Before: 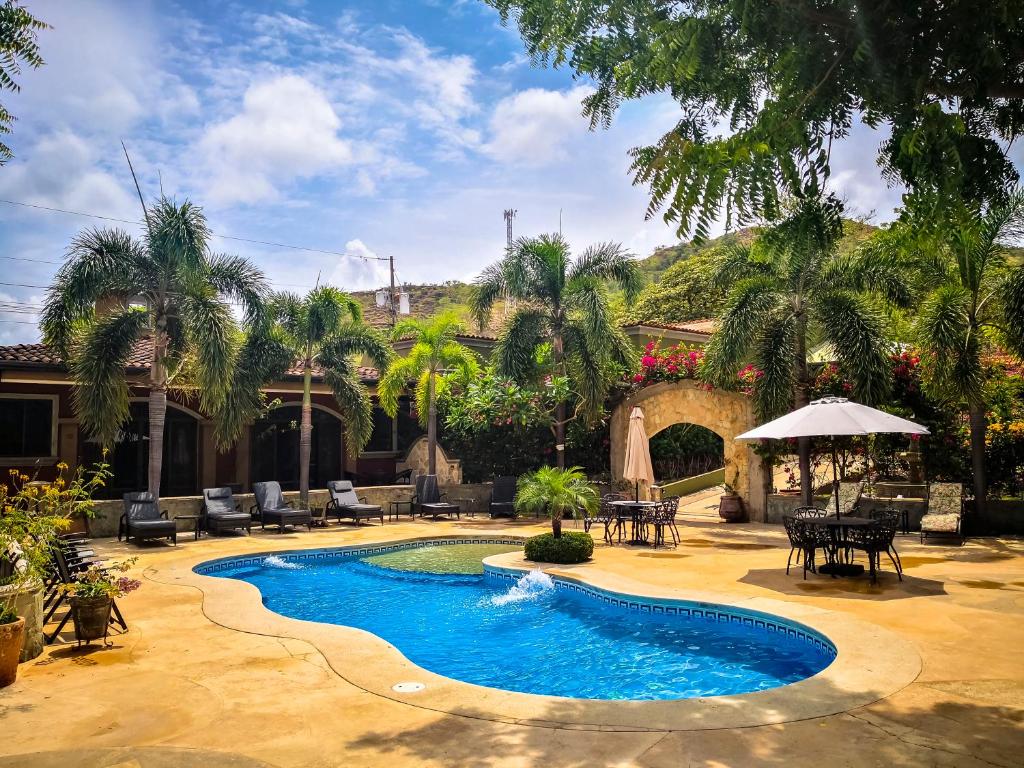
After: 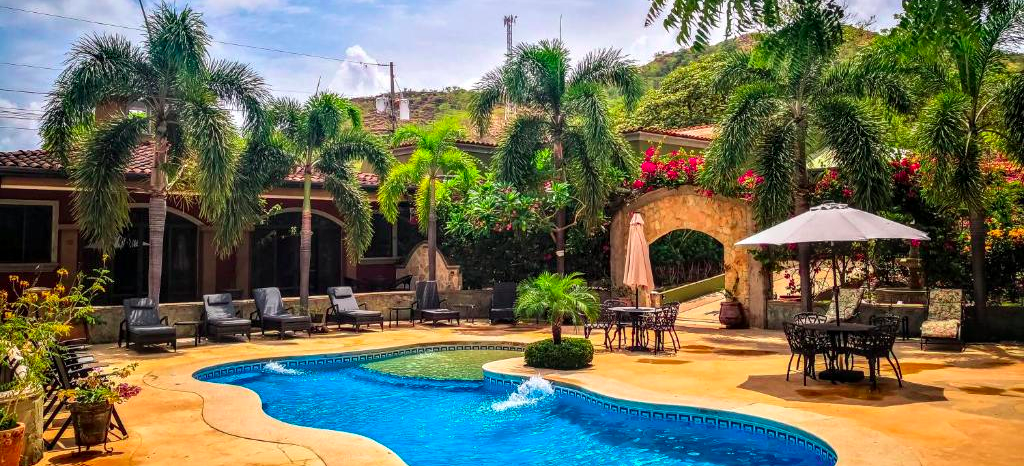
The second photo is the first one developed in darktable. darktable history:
local contrast: on, module defaults
crop and rotate: top 25.357%, bottom 13.942%
color contrast: green-magenta contrast 1.73, blue-yellow contrast 1.15
